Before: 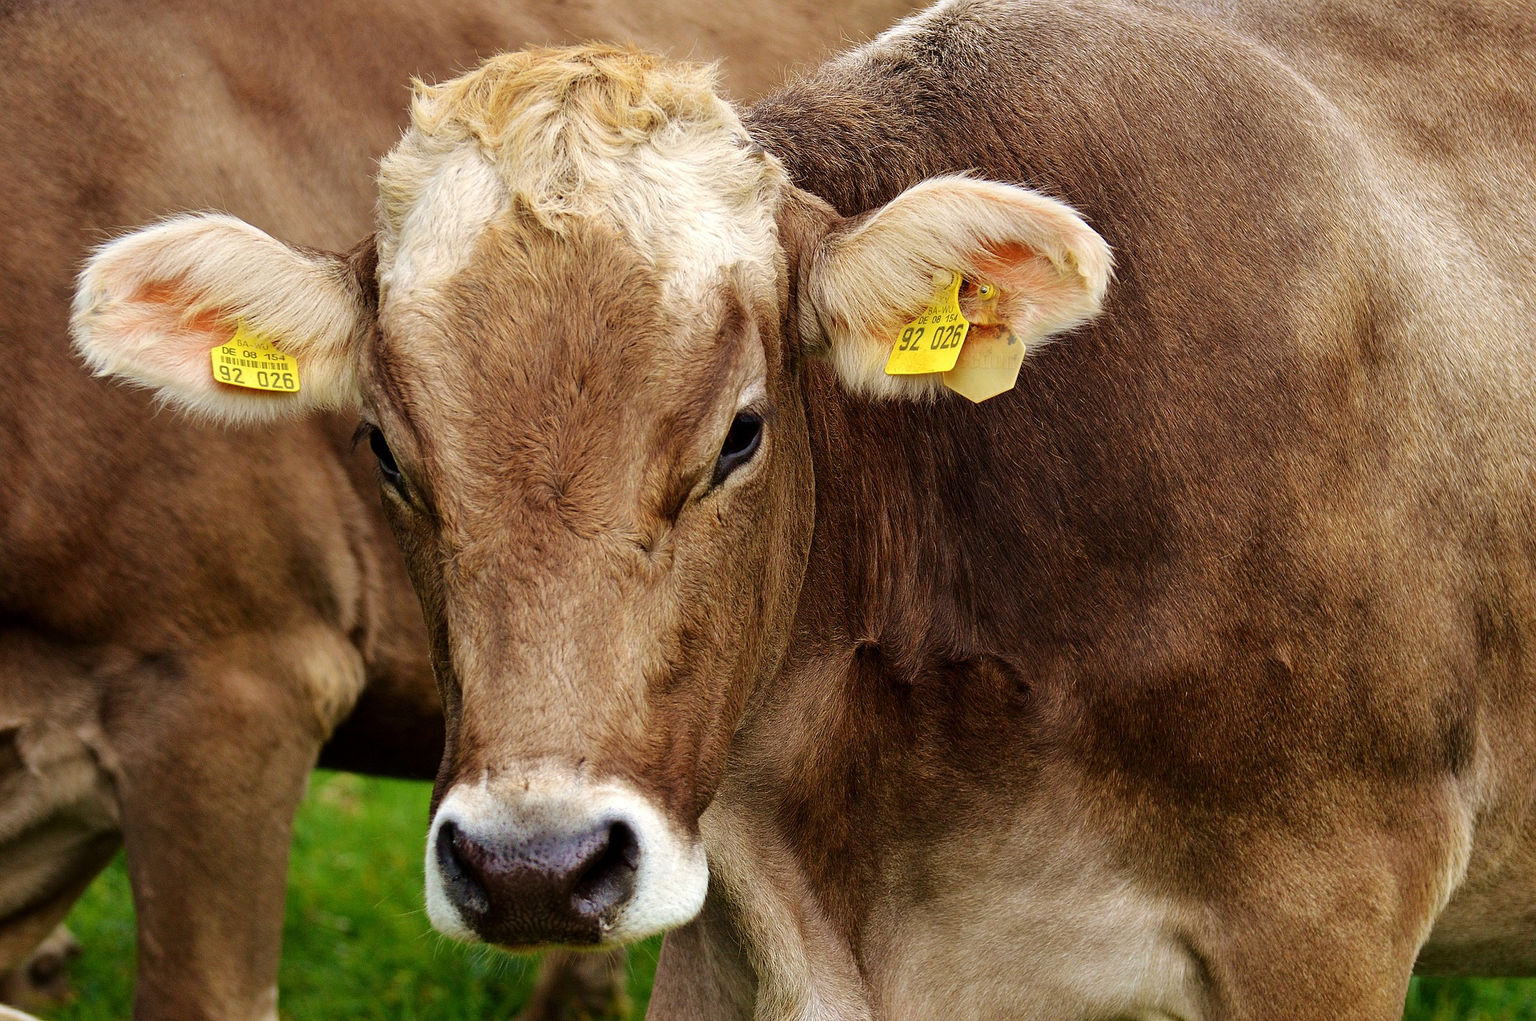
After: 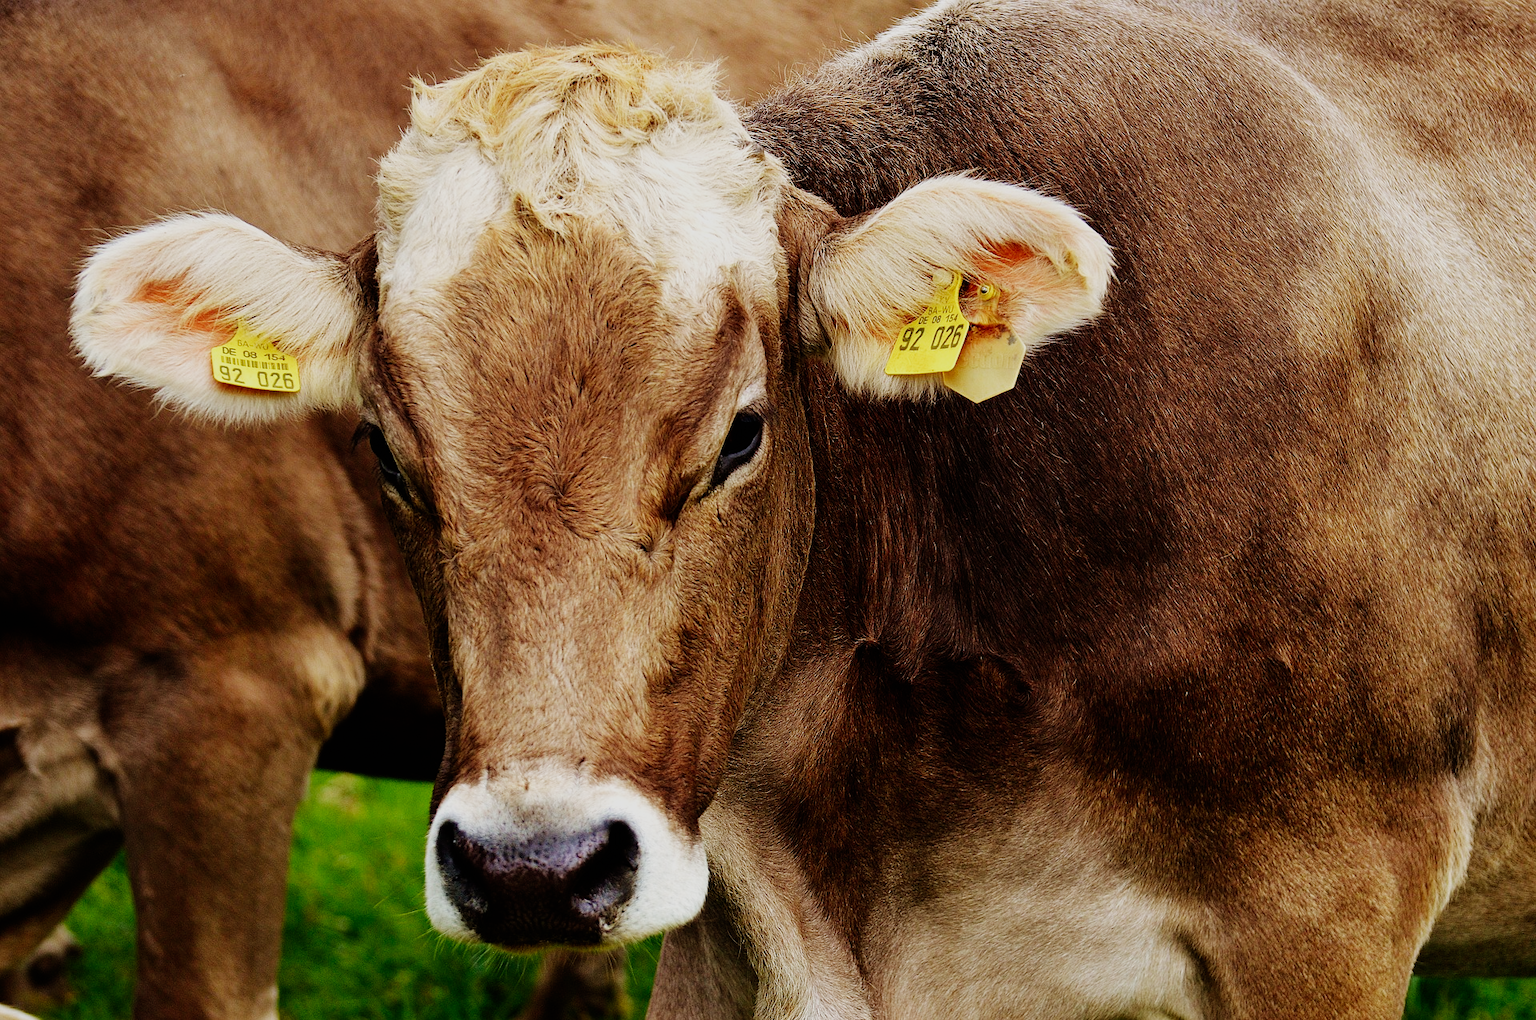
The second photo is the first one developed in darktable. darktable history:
sigmoid: contrast 1.7, skew -0.2, preserve hue 0%, red attenuation 0.1, red rotation 0.035, green attenuation 0.1, green rotation -0.017, blue attenuation 0.15, blue rotation -0.052, base primaries Rec2020
shadows and highlights: radius 331.84, shadows 53.55, highlights -100, compress 94.63%, highlights color adjustment 73.23%, soften with gaussian
